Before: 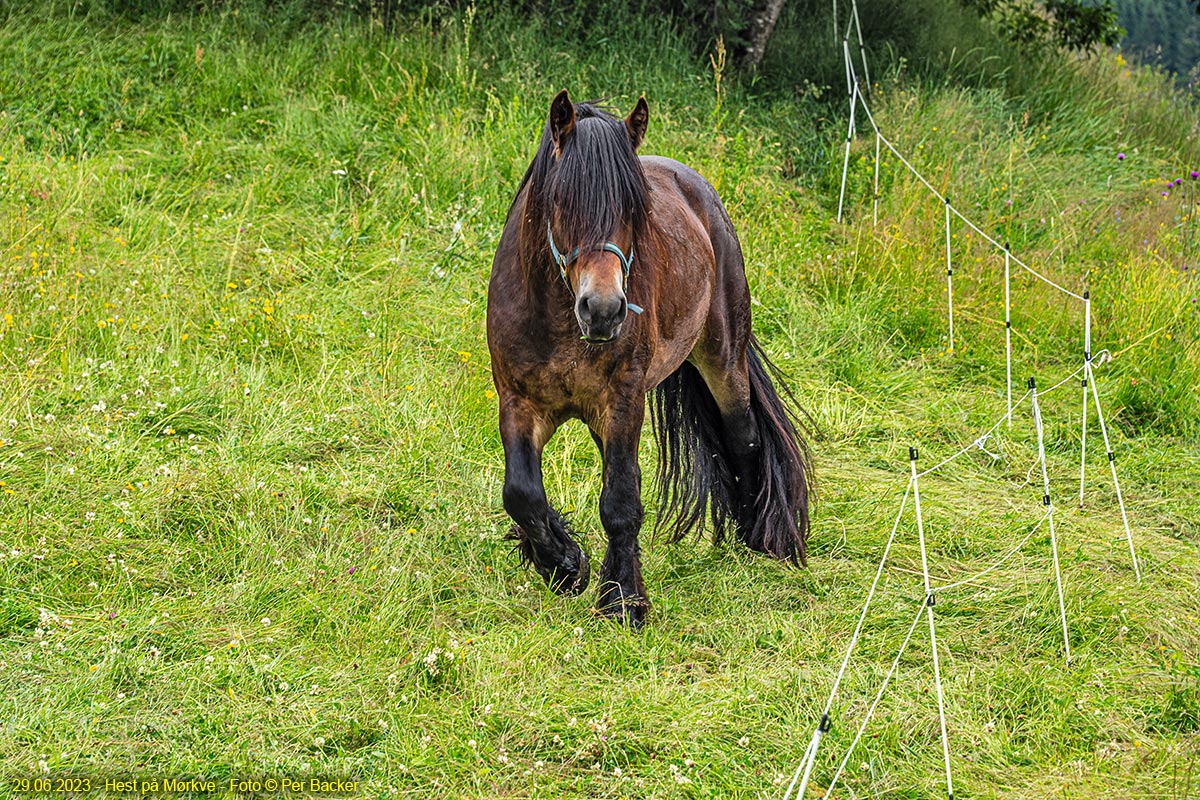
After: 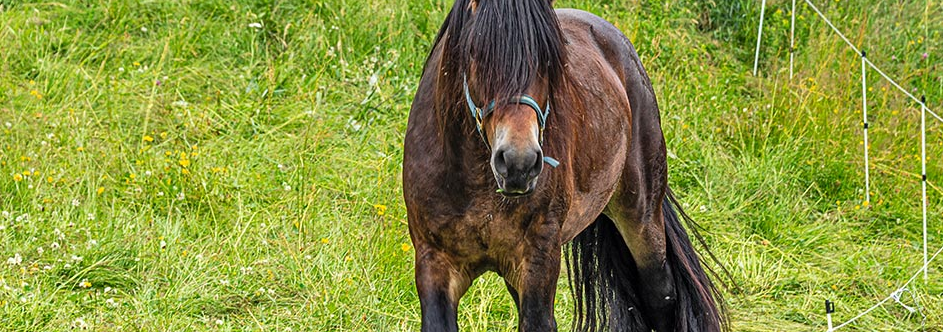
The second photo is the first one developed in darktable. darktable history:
crop: left 7.036%, top 18.398%, right 14.379%, bottom 40.043%
